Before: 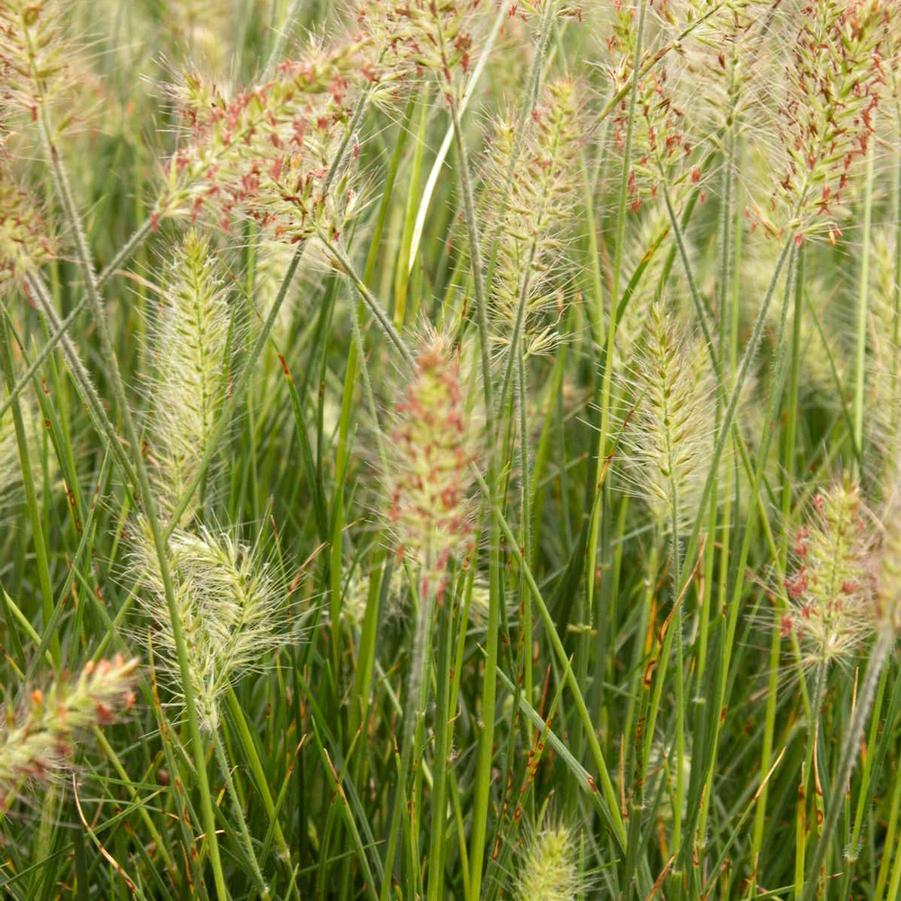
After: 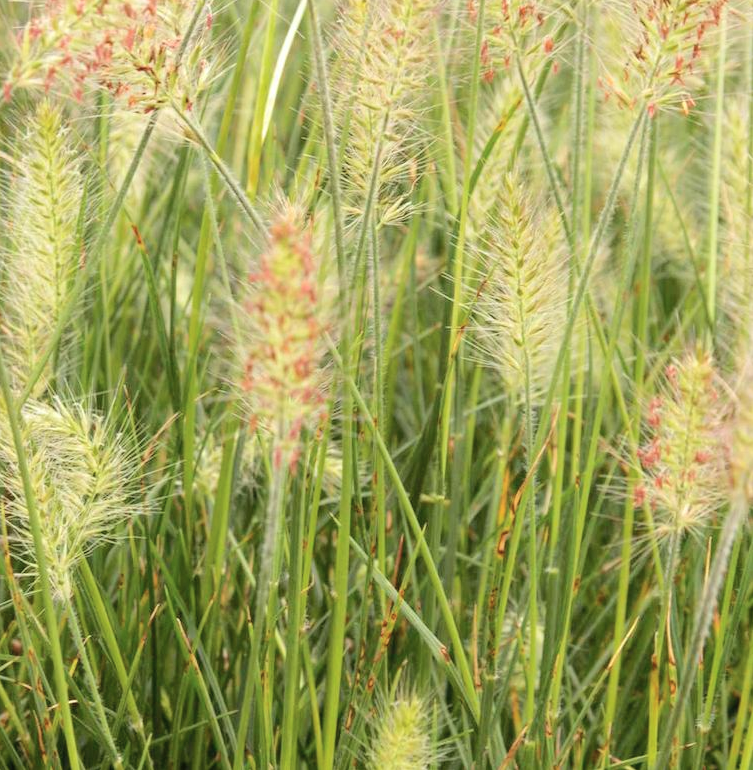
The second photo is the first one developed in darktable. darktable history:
tone curve: curves: ch0 [(0, 0) (0.003, 0.004) (0.011, 0.015) (0.025, 0.033) (0.044, 0.059) (0.069, 0.092) (0.1, 0.132) (0.136, 0.18) (0.177, 0.235) (0.224, 0.297) (0.277, 0.366) (0.335, 0.44) (0.399, 0.52) (0.468, 0.594) (0.543, 0.661) (0.623, 0.727) (0.709, 0.79) (0.801, 0.86) (0.898, 0.928) (1, 1)], color space Lab, independent channels, preserve colors none
crop: left 16.376%, top 14.457%
